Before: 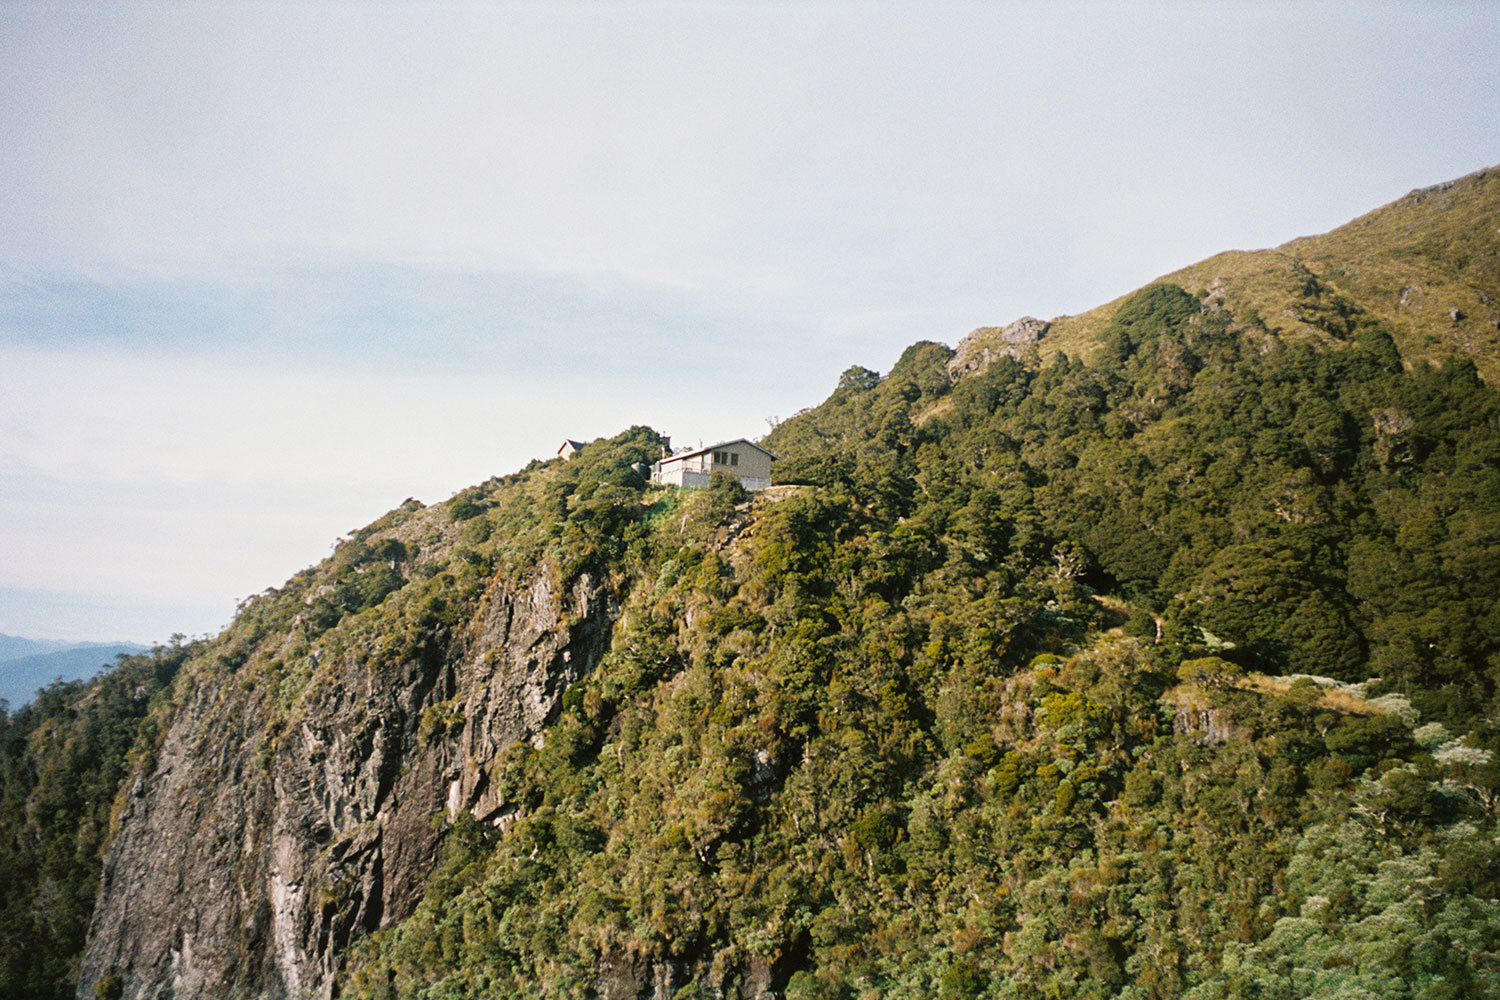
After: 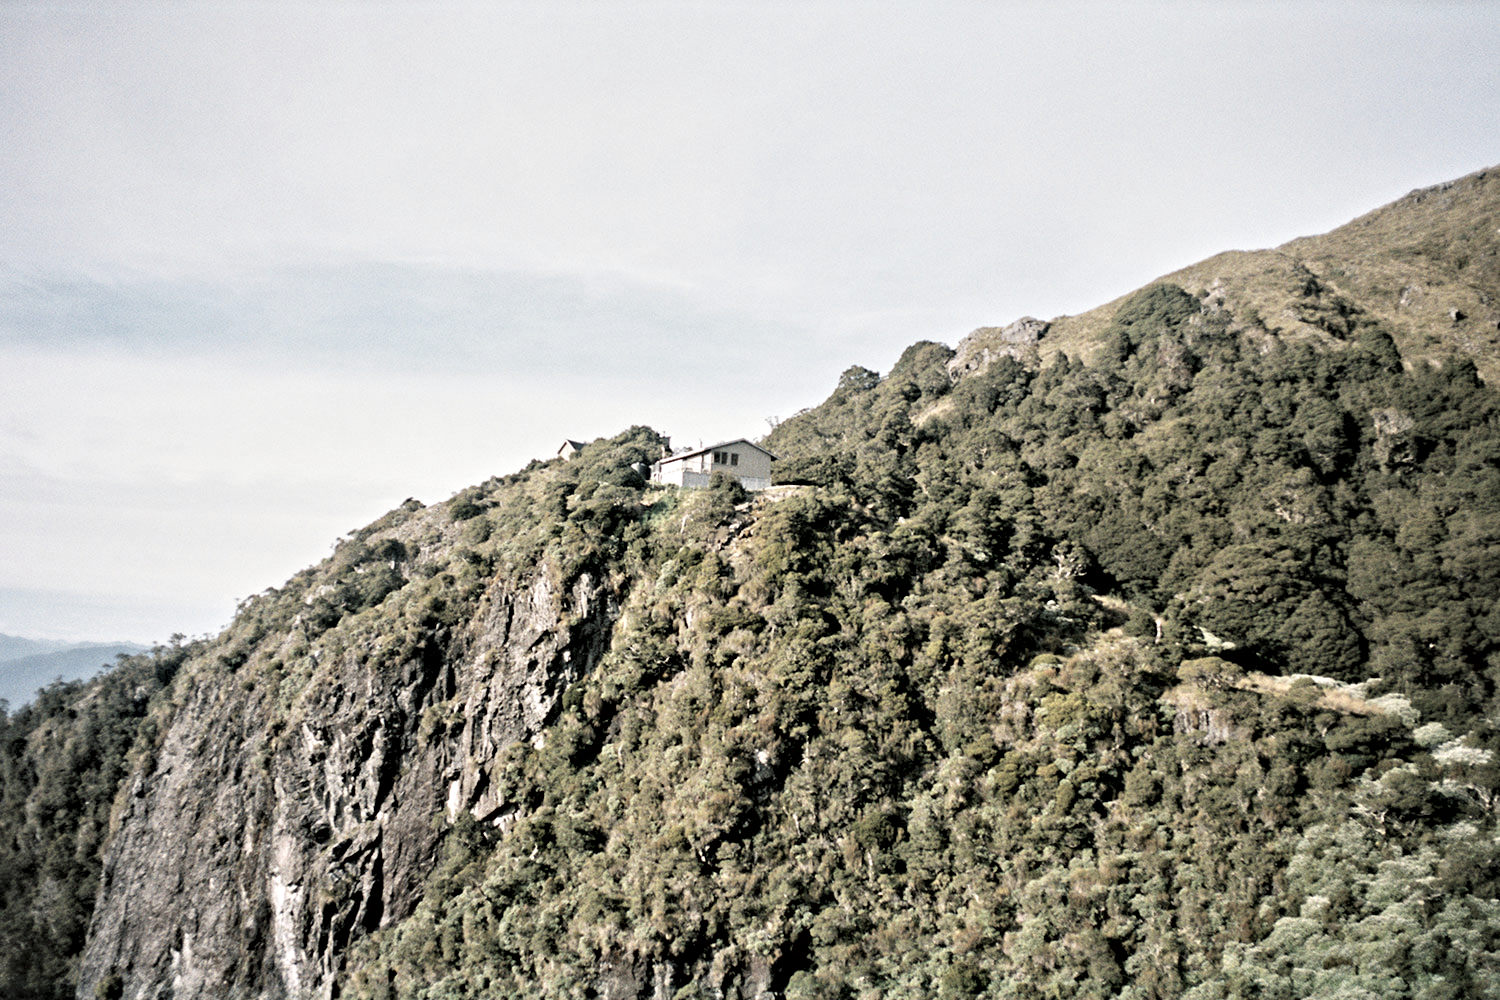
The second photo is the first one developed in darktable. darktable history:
contrast equalizer: y [[0.511, 0.558, 0.631, 0.632, 0.559, 0.512], [0.5 ×6], [0.507, 0.559, 0.627, 0.644, 0.647, 0.647], [0 ×6], [0 ×6]]
contrast brightness saturation: brightness 0.18, saturation -0.5
